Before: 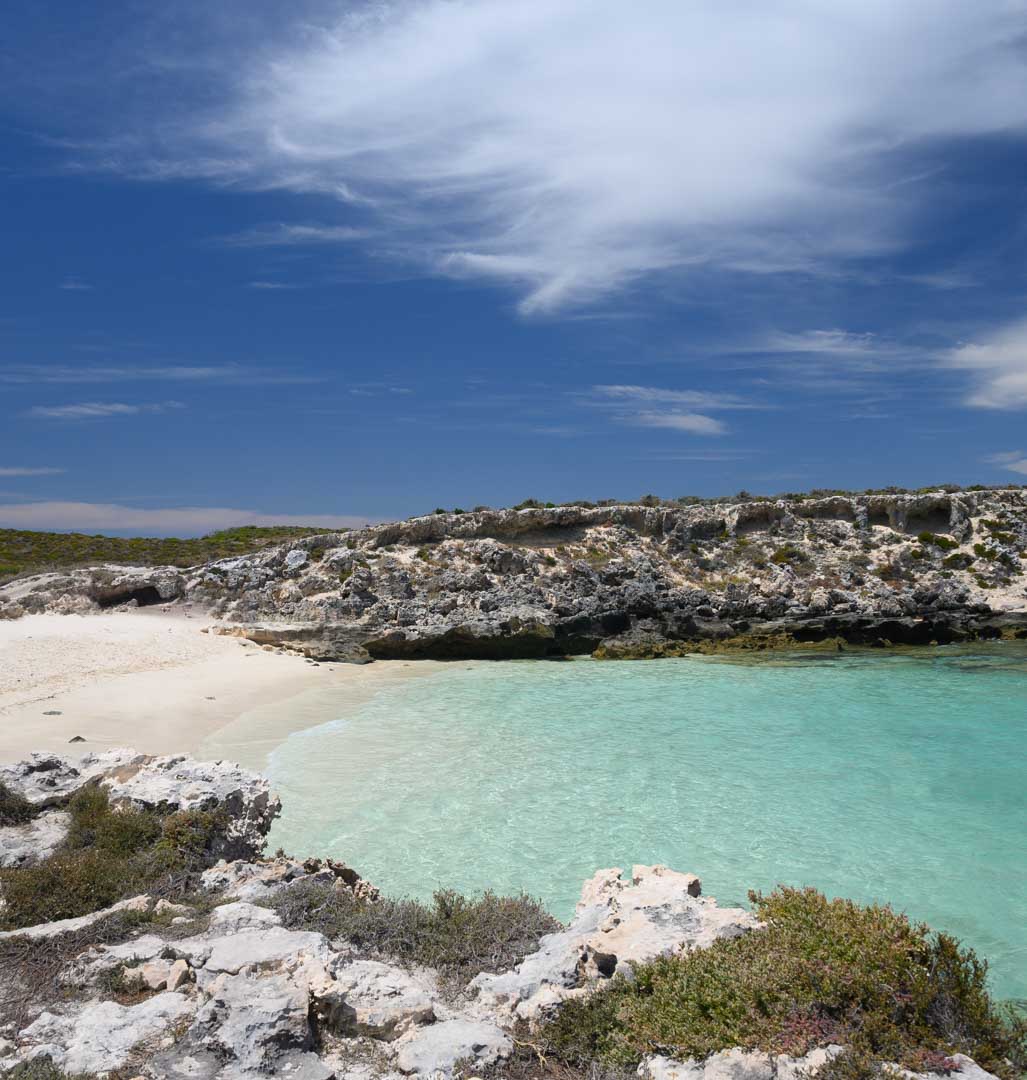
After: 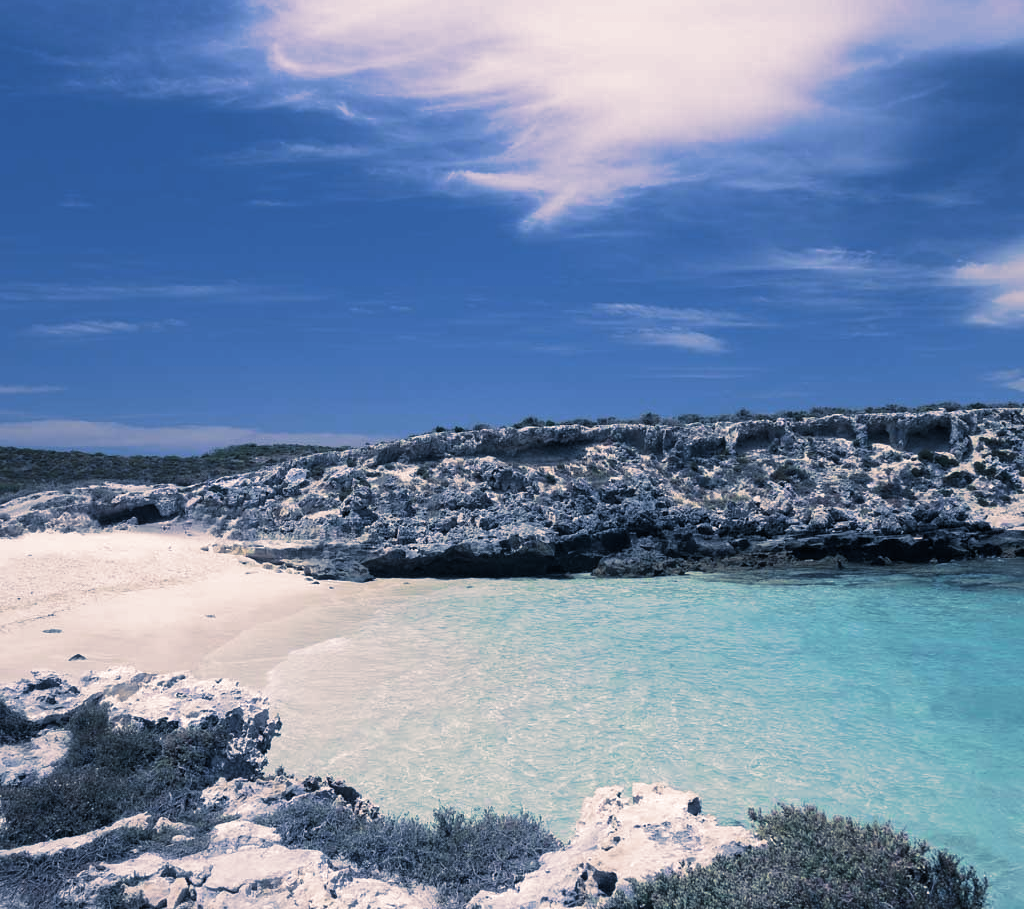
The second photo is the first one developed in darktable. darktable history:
white balance: red 0.926, green 1.003, blue 1.133
split-toning: shadows › hue 226.8°, shadows › saturation 0.56, highlights › hue 28.8°, balance -40, compress 0%
crop: top 7.625%, bottom 8.027%
